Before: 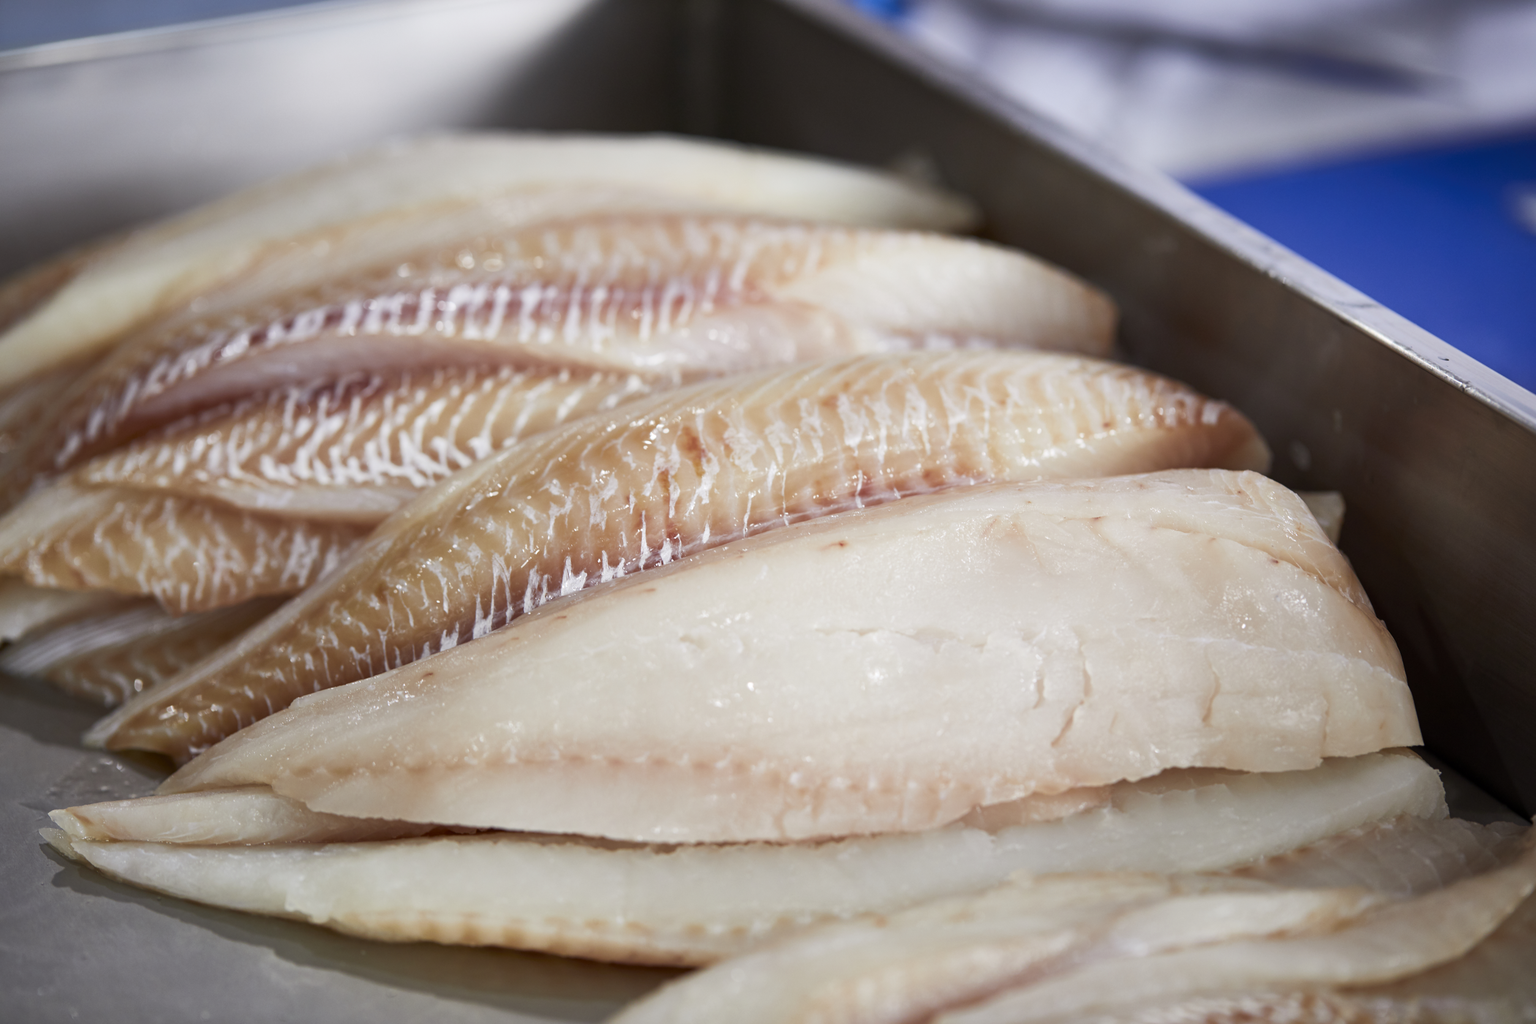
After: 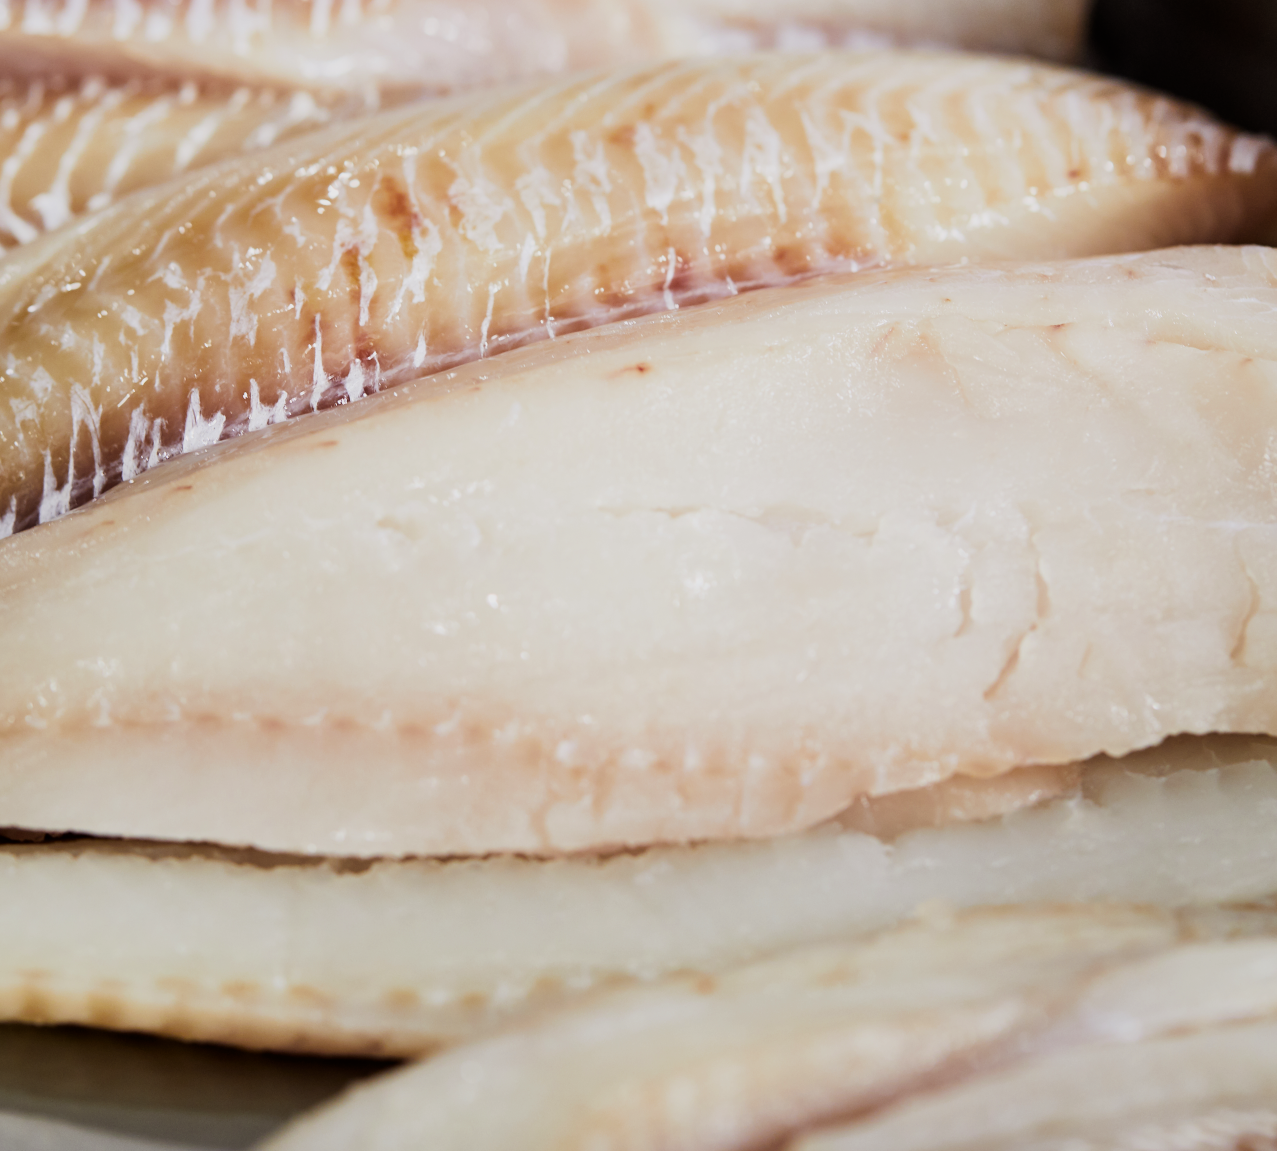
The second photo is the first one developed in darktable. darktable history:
crop and rotate: left 29.237%, top 31.152%, right 19.807%
filmic rgb: black relative exposure -5 EV, hardness 2.88, contrast 1.4
color balance rgb: perceptual saturation grading › global saturation 20%, global vibrance 20%
